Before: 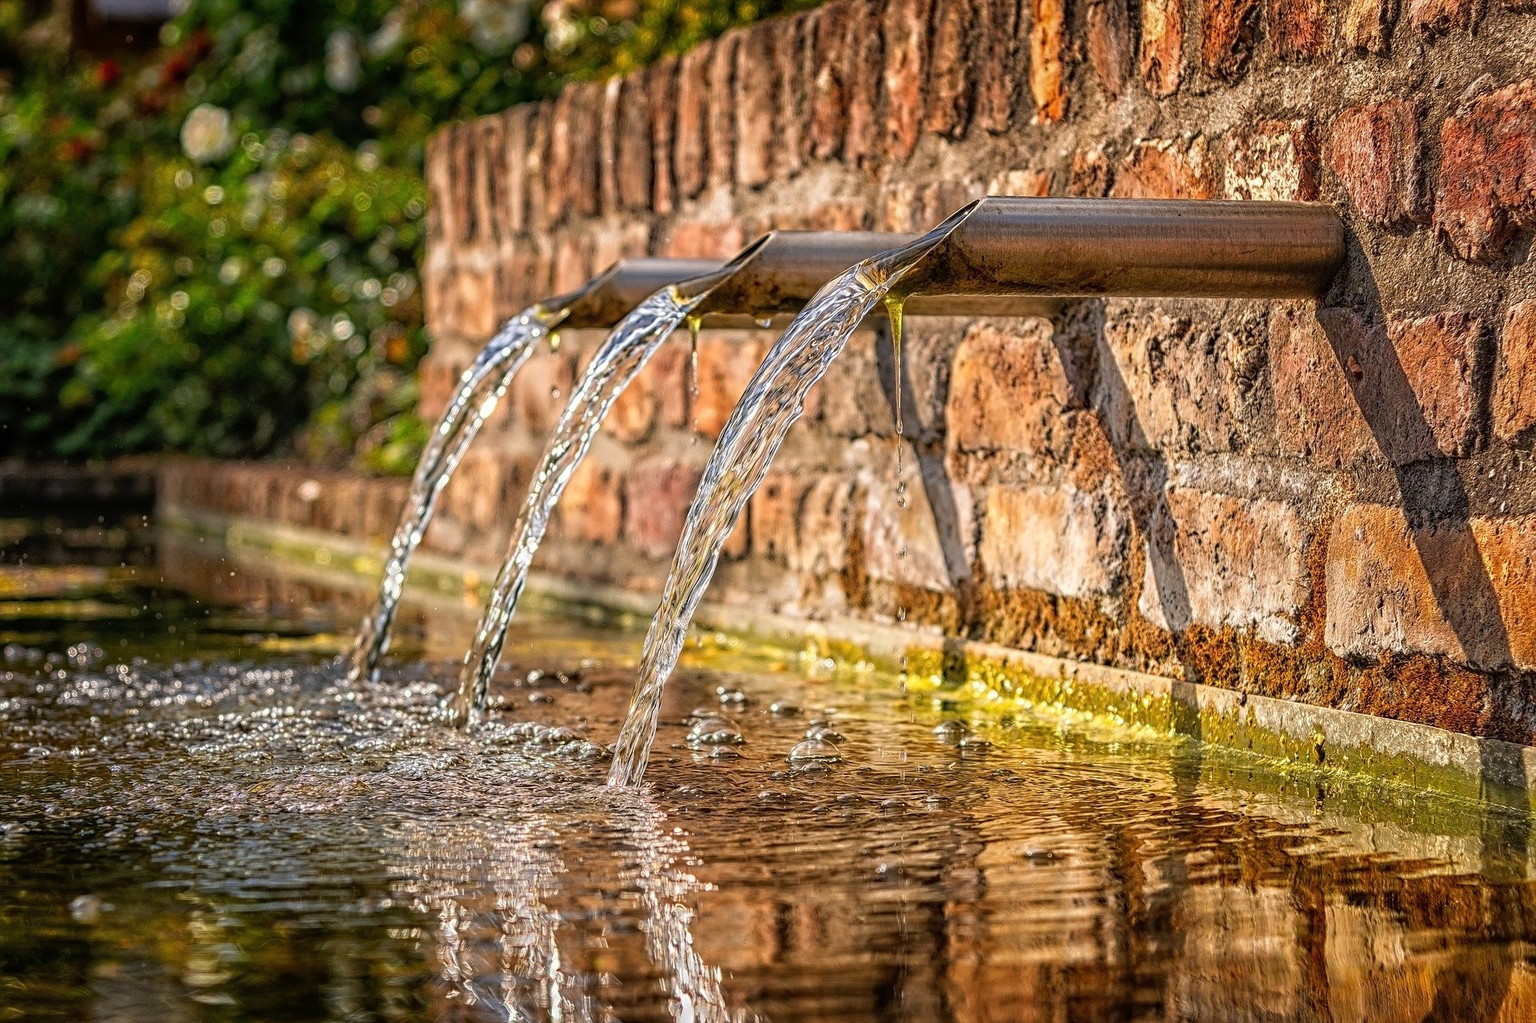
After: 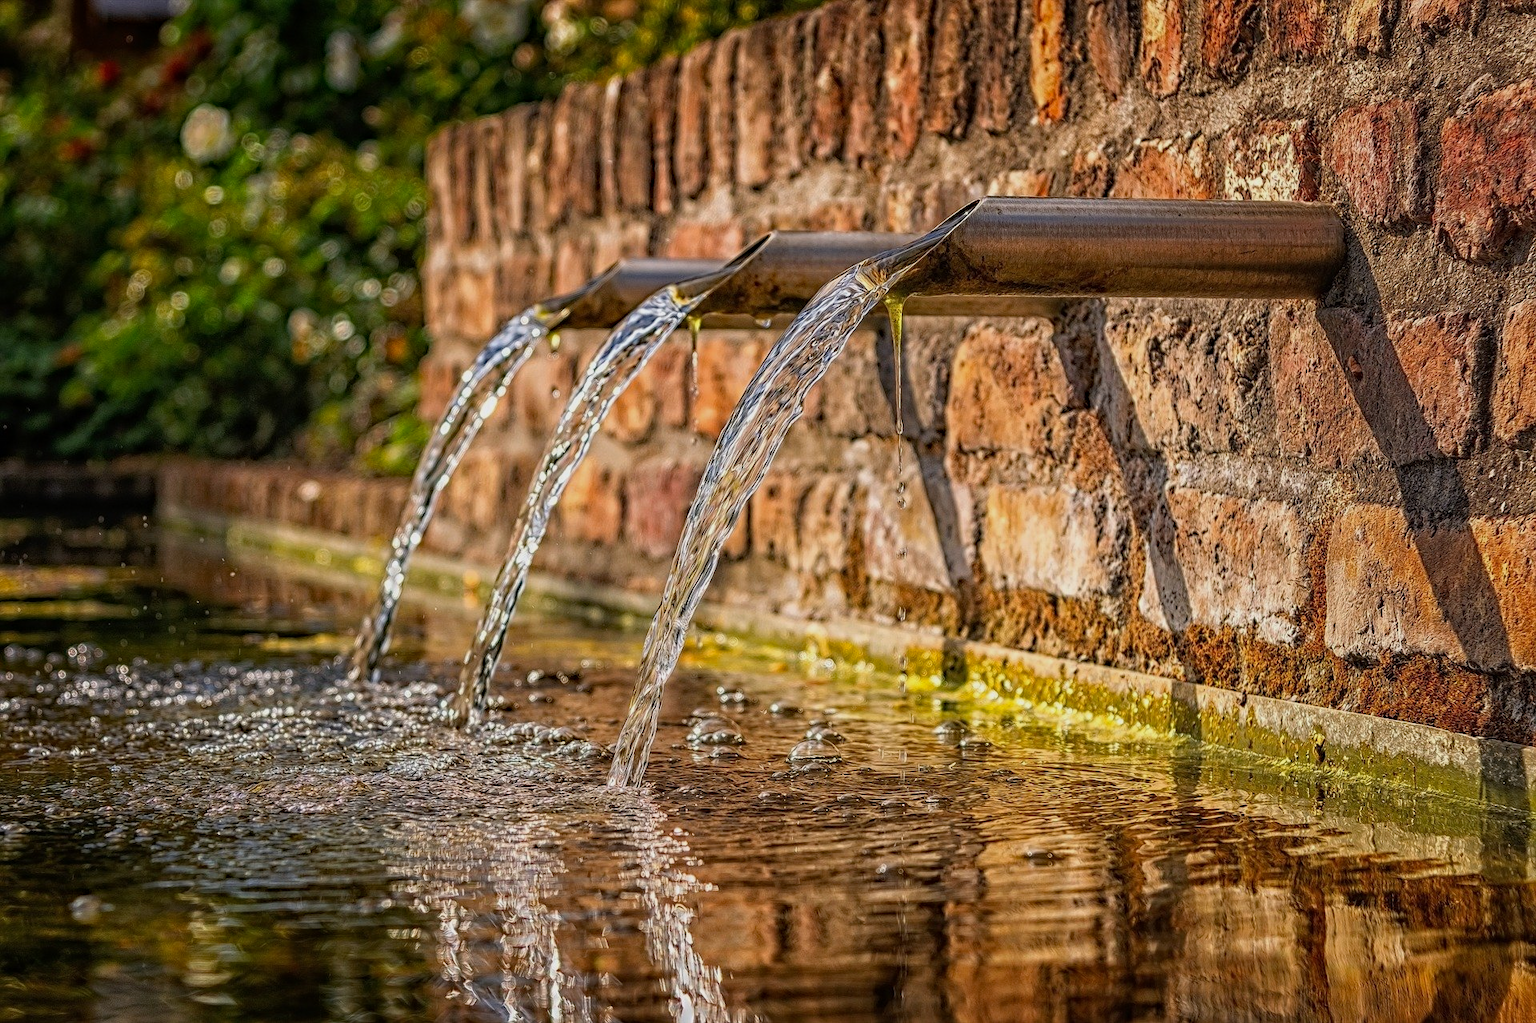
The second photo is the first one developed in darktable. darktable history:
exposure: exposure -0.302 EV, compensate highlight preservation false
haze removal: strength 0.281, distance 0.243, compatibility mode true
